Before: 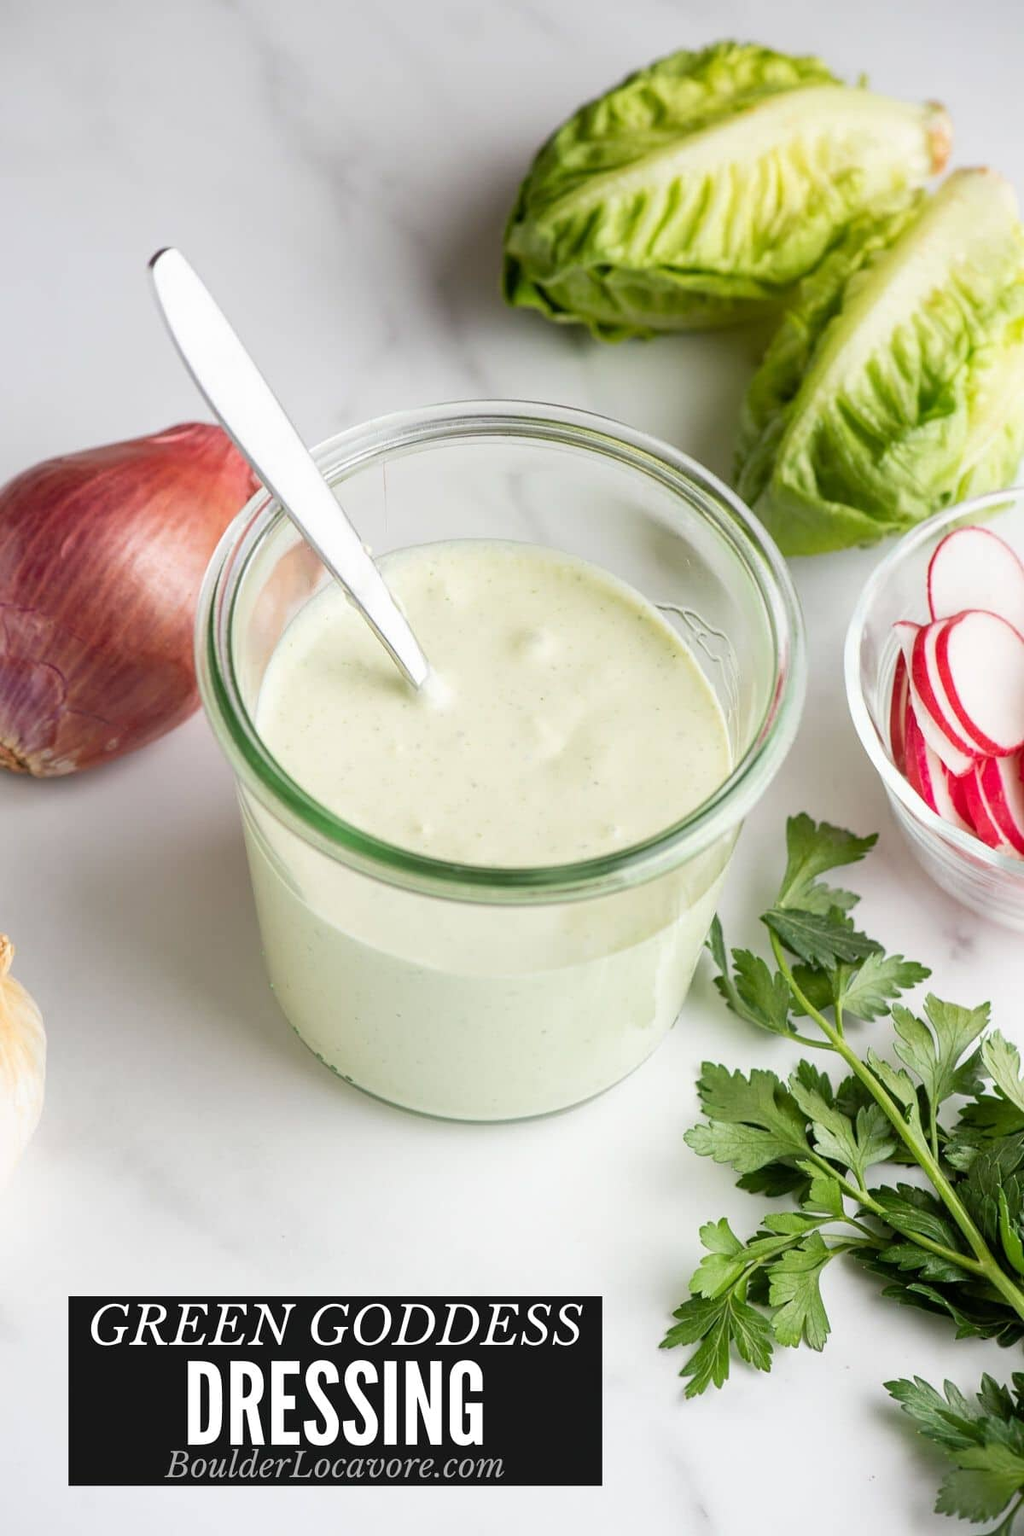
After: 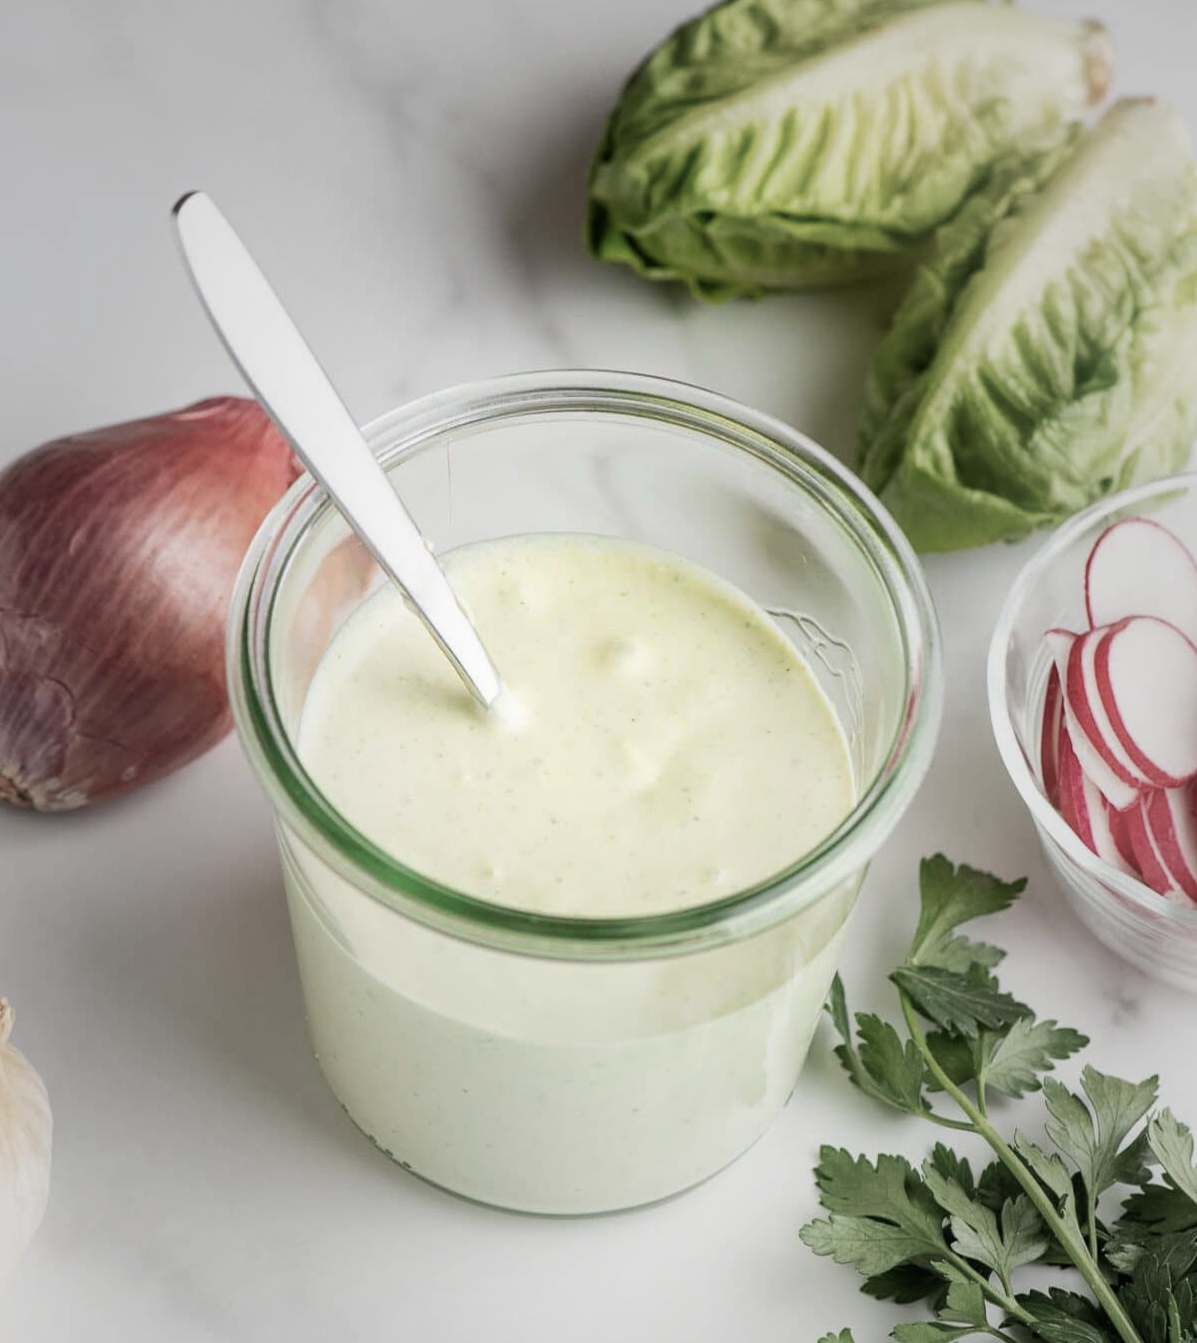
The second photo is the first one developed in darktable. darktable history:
crop: left 0.195%, top 5.541%, bottom 19.8%
contrast brightness saturation: contrast 0.079, saturation 0.02
vignetting: fall-off start 16.63%, fall-off radius 100.59%, brightness -0.294, width/height ratio 0.714
